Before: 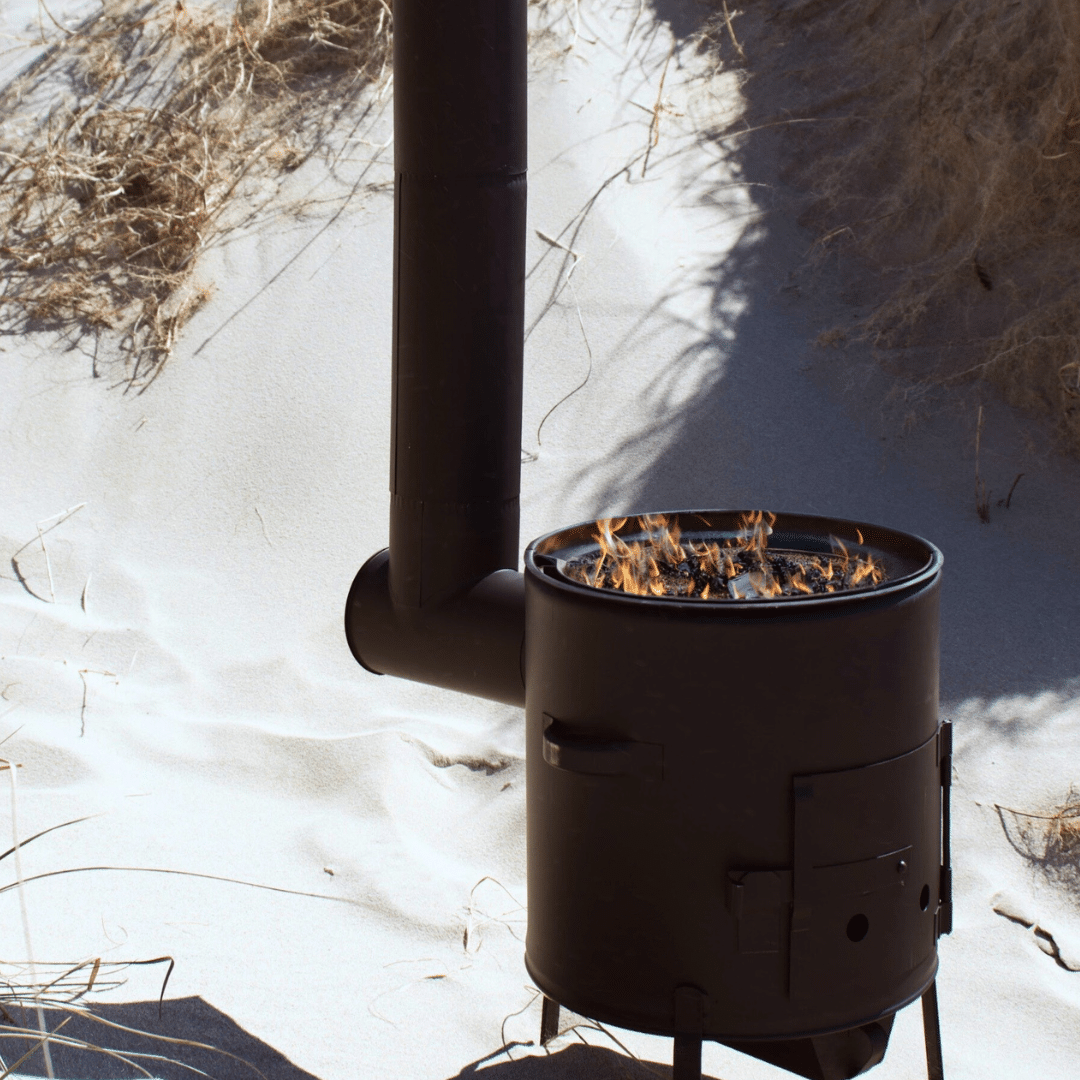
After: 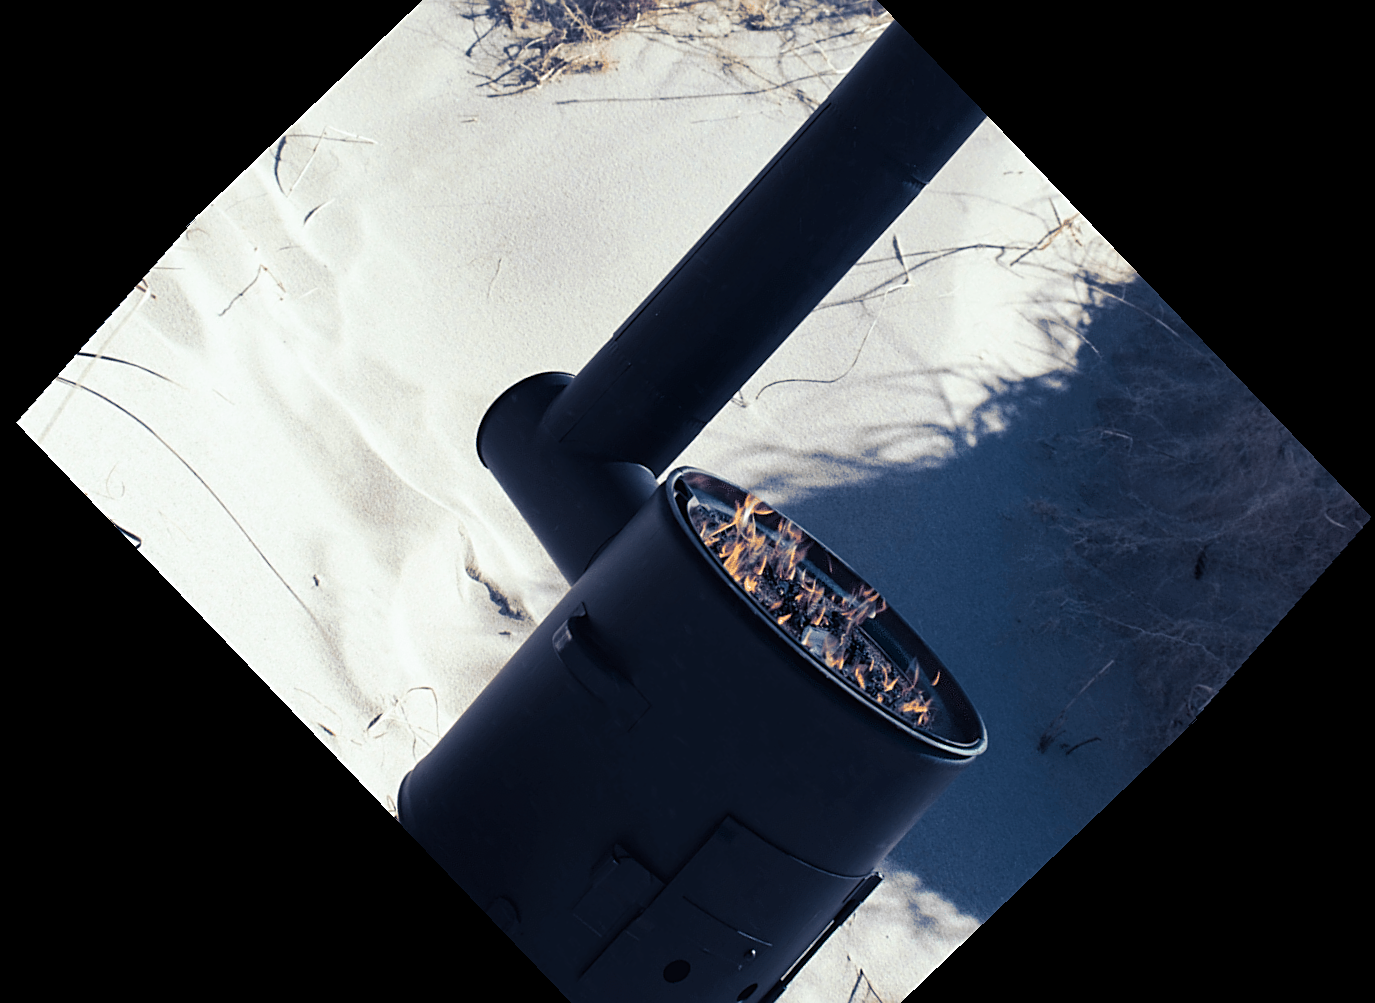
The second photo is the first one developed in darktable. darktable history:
crop and rotate: angle -46.26°, top 16.234%, right 0.912%, bottom 11.704%
split-toning: shadows › hue 226.8°, shadows › saturation 0.84
sharpen: on, module defaults
rotate and perspective: rotation -5°, crop left 0.05, crop right 0.952, crop top 0.11, crop bottom 0.89
